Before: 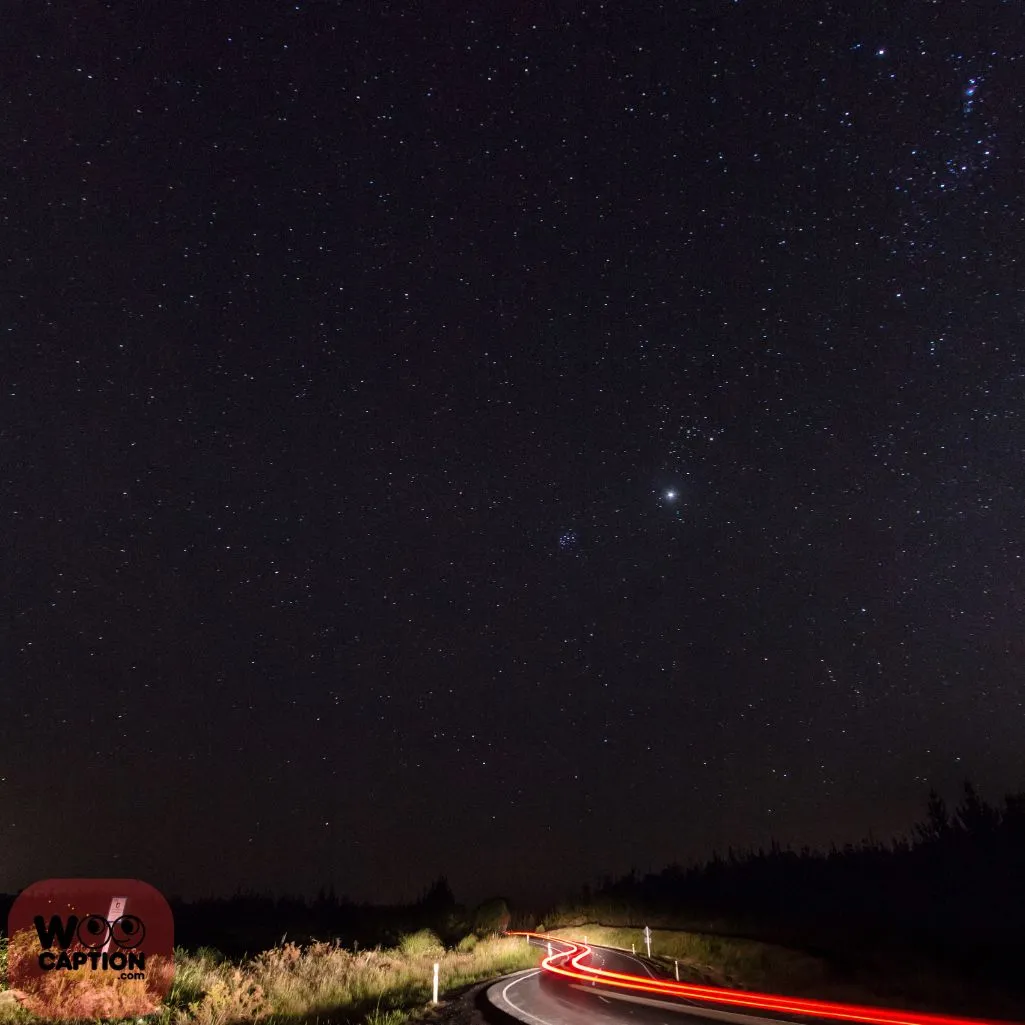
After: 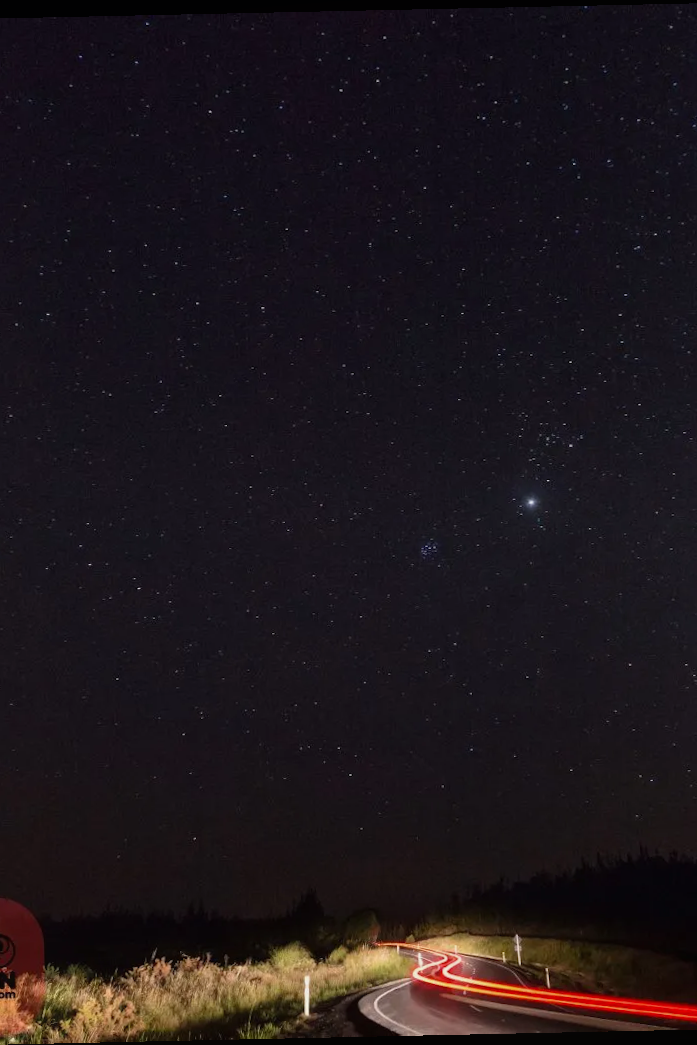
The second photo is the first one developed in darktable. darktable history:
rotate and perspective: rotation -1.24°, automatic cropping off
contrast equalizer: octaves 7, y [[0.6 ×6], [0.55 ×6], [0 ×6], [0 ×6], [0 ×6]], mix -0.3
crop and rotate: left 14.436%, right 18.898%
